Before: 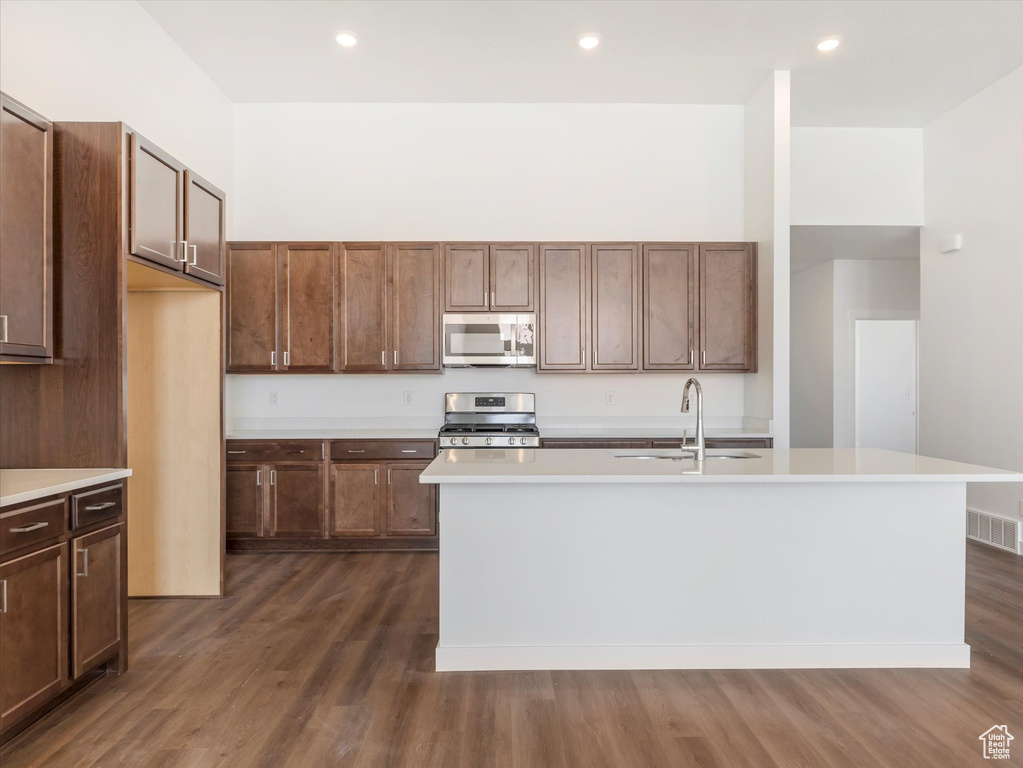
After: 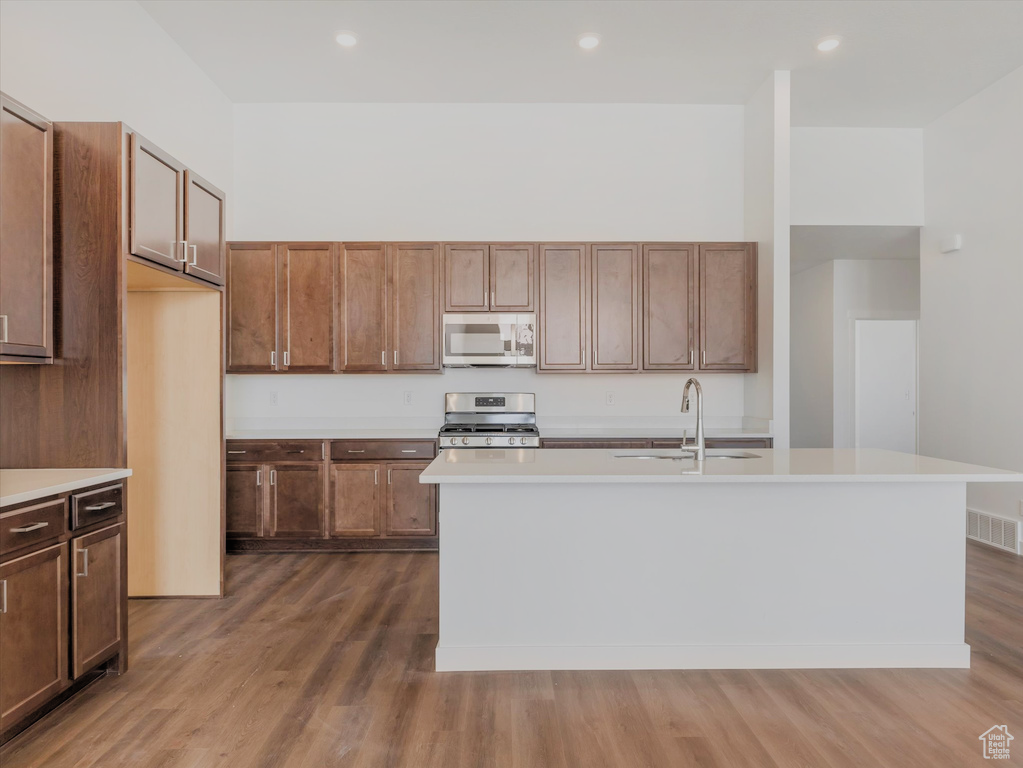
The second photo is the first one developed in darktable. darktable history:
tone equalizer: -8 EV -0.428 EV, -7 EV -0.406 EV, -6 EV -0.355 EV, -5 EV -0.253 EV, -3 EV 0.252 EV, -2 EV 0.338 EV, -1 EV 0.378 EV, +0 EV 0.43 EV
filmic rgb: black relative exposure -7.65 EV, white relative exposure 4.56 EV, hardness 3.61, color science v4 (2020)
shadows and highlights: on, module defaults
